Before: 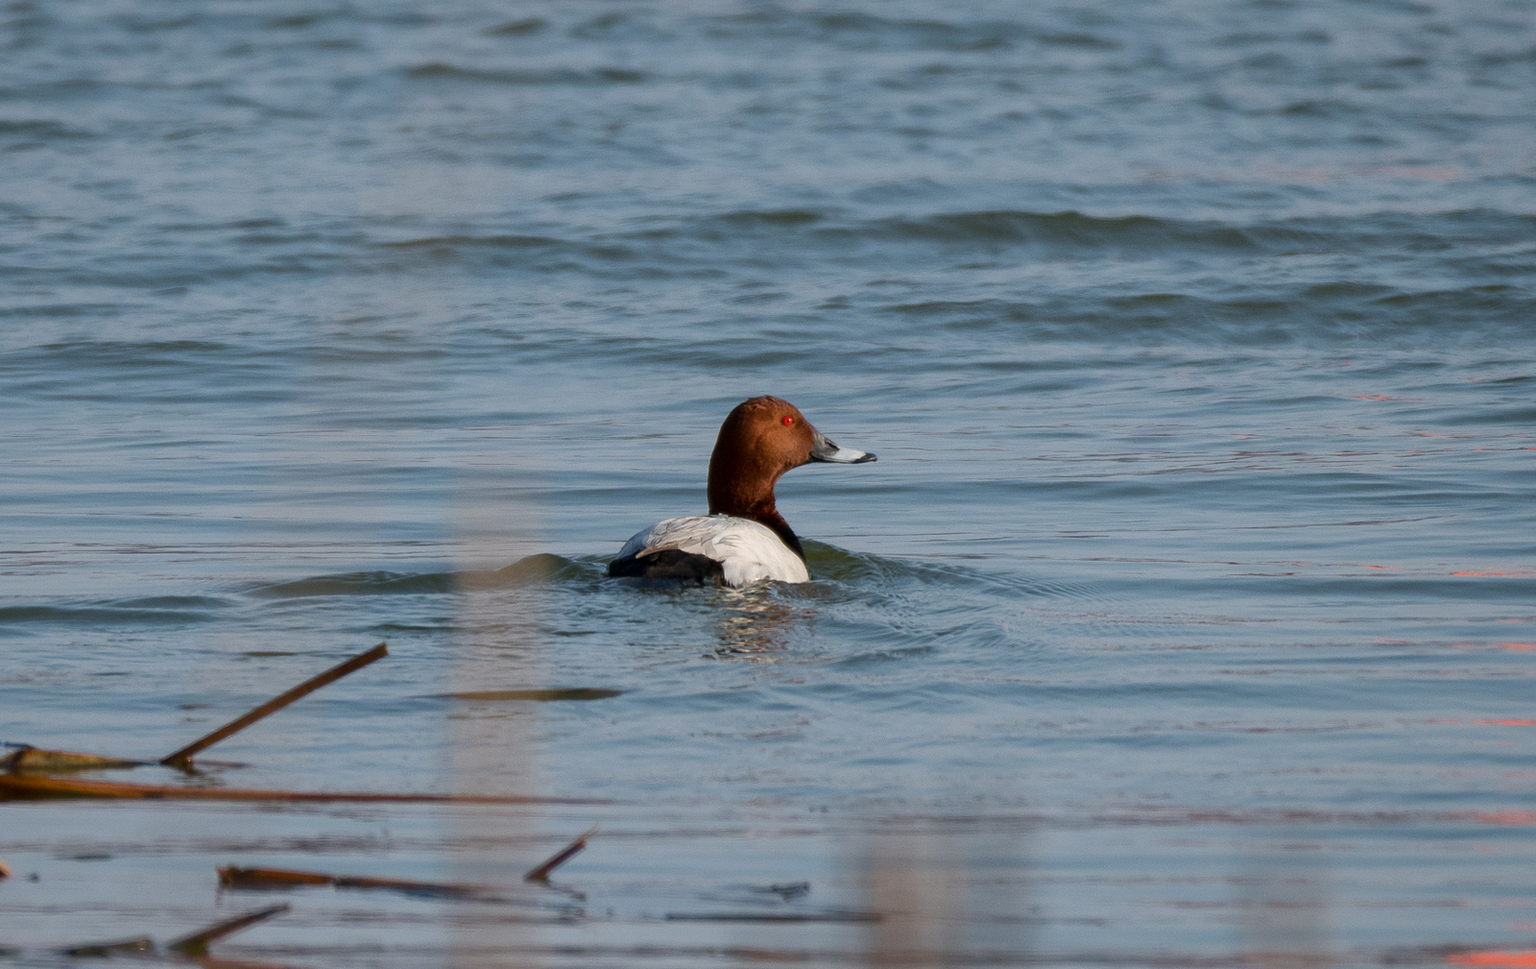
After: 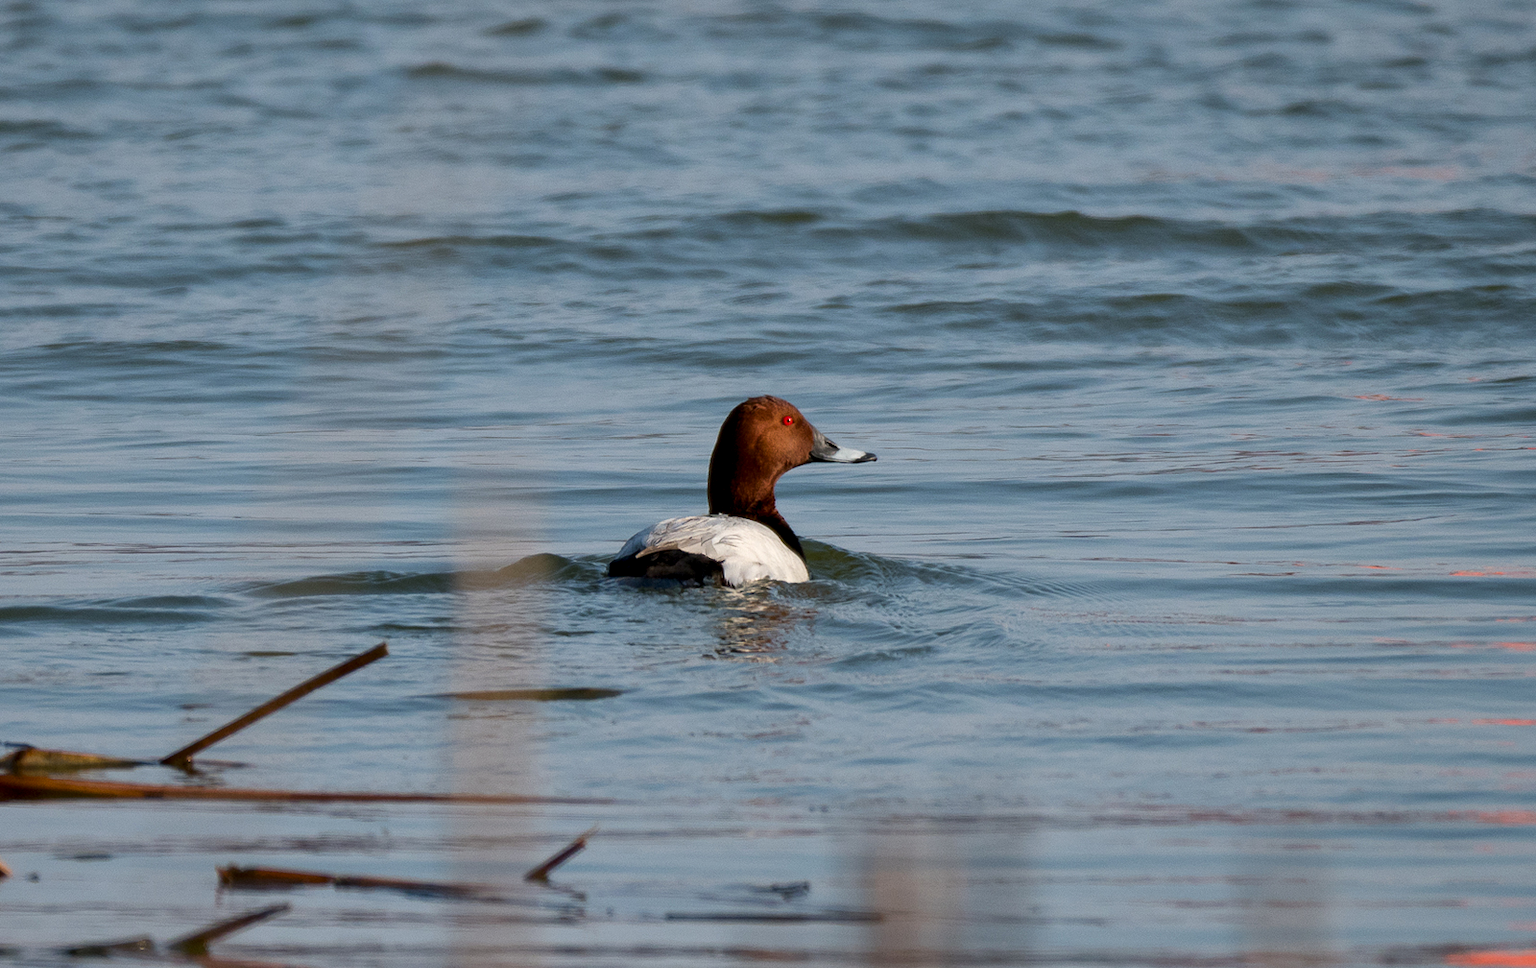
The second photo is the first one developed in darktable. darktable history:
contrast equalizer: y [[0.6 ×6], [0.55 ×6], [0 ×6], [0 ×6], [0 ×6]], mix 0.305
